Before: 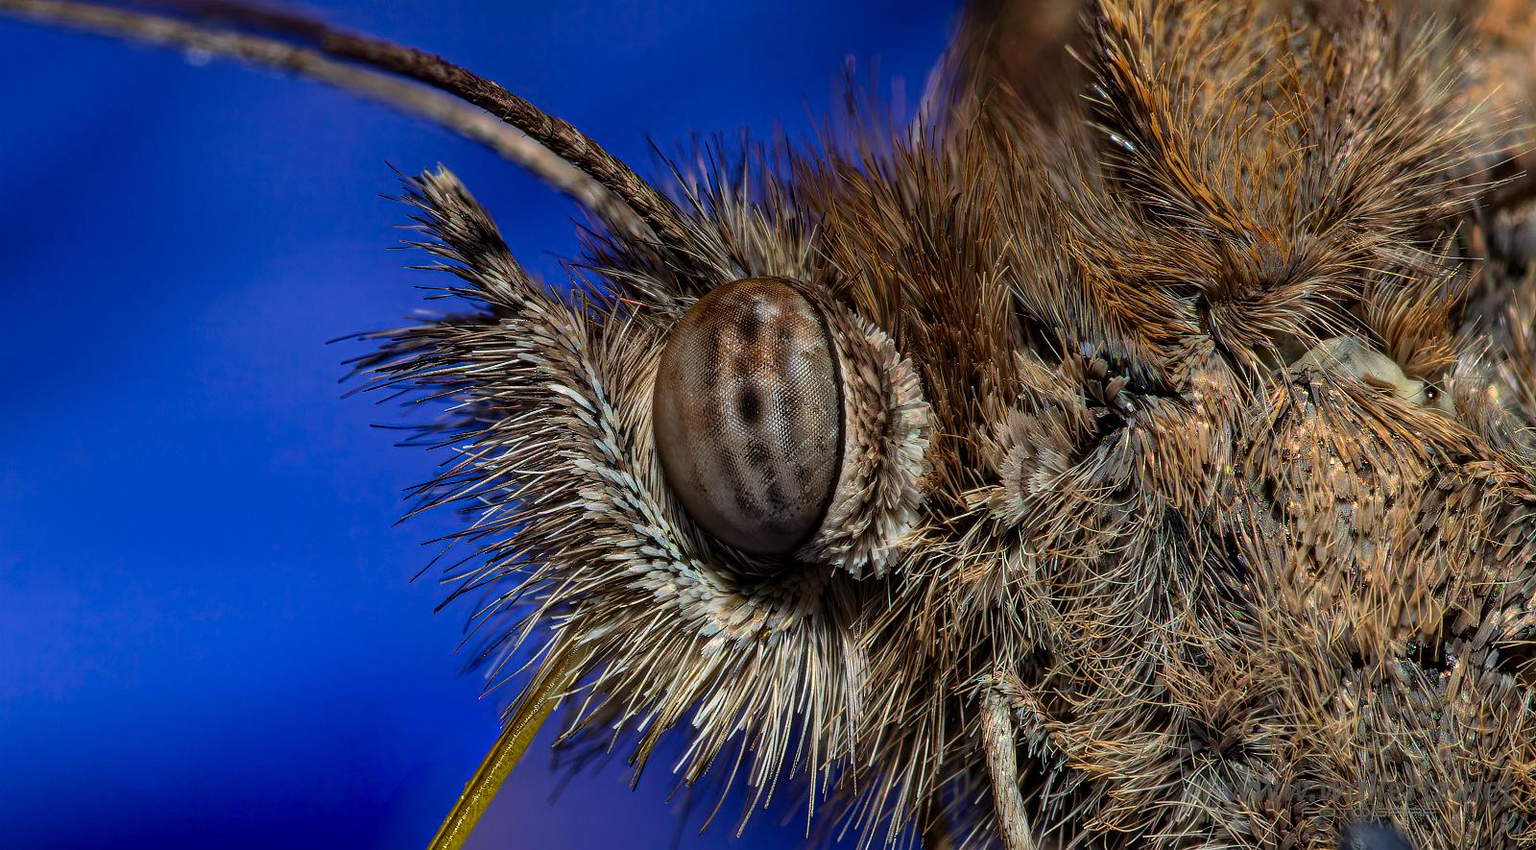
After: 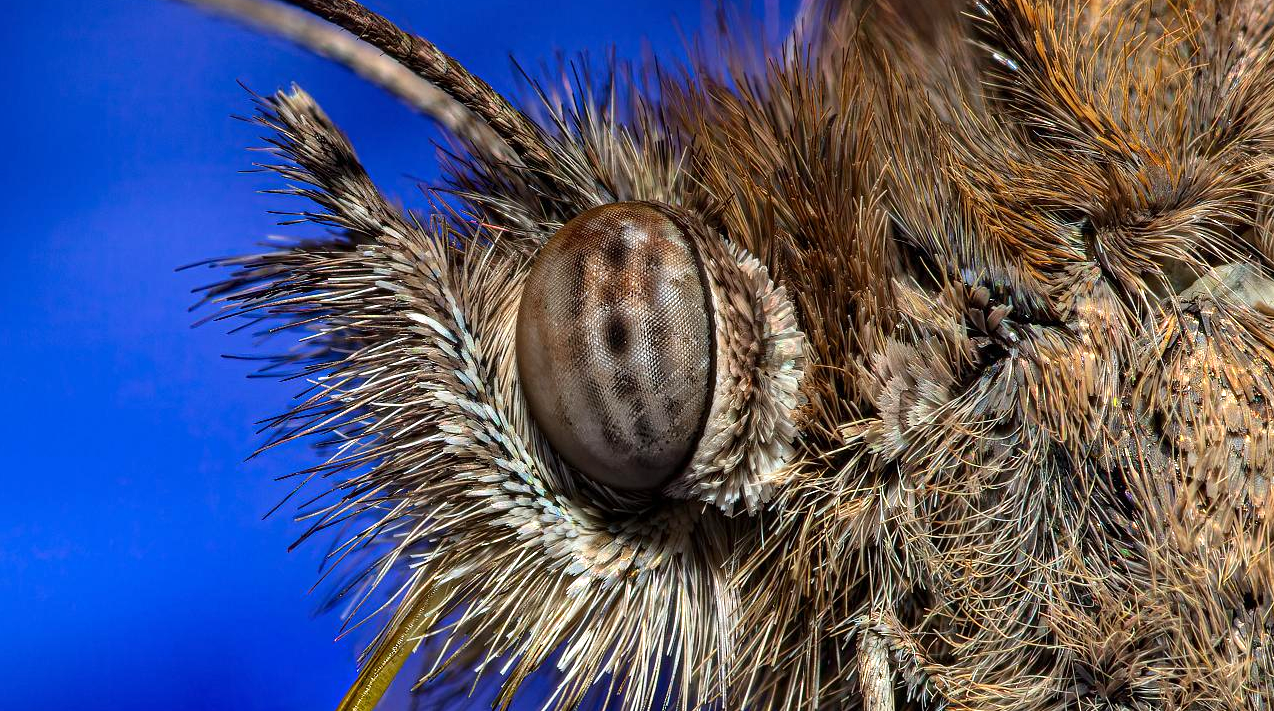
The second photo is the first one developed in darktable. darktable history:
crop and rotate: left 10.289%, top 9.94%, right 10.031%, bottom 9.68%
exposure: exposure 0.607 EV, compensate highlight preservation false
